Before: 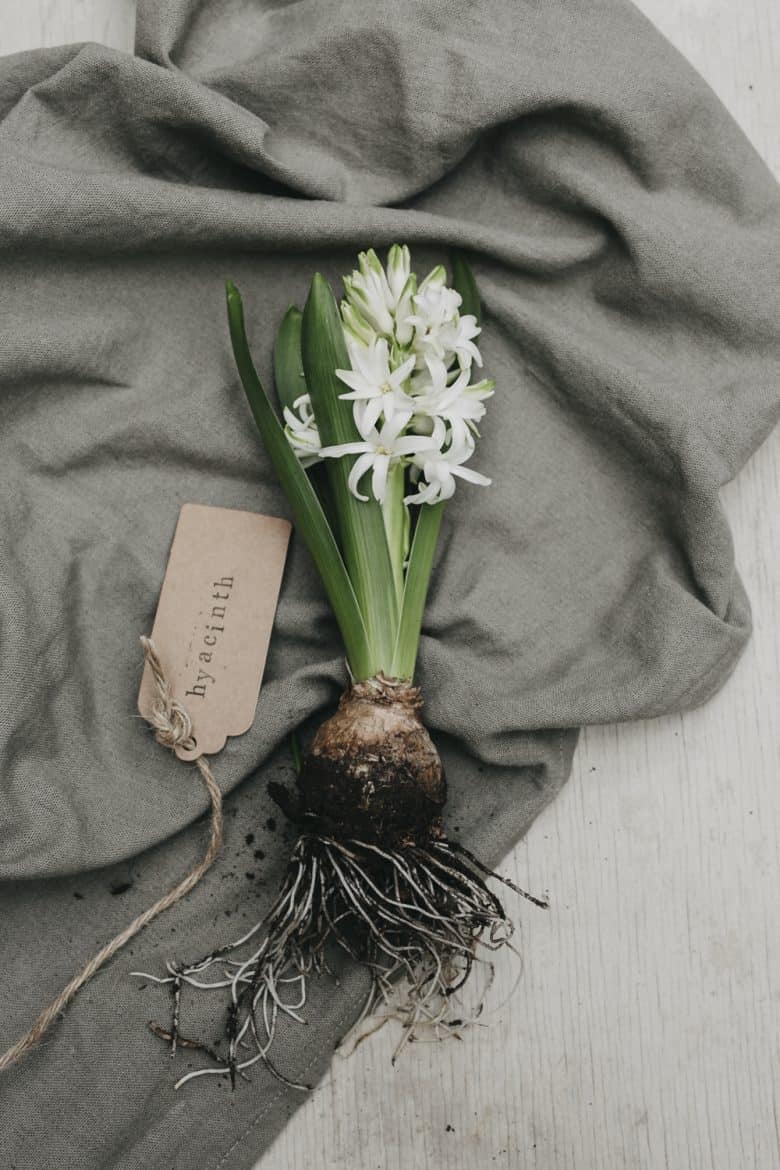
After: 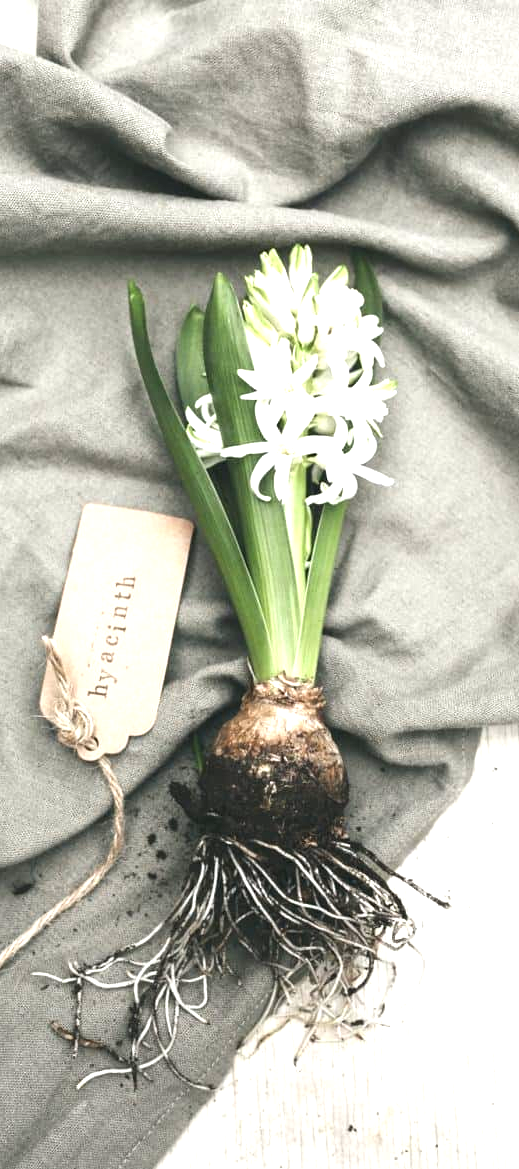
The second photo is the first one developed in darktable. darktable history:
crop and rotate: left 12.673%, right 20.66%
exposure: black level correction 0, exposure 1.6 EV, compensate exposure bias true, compensate highlight preservation false
